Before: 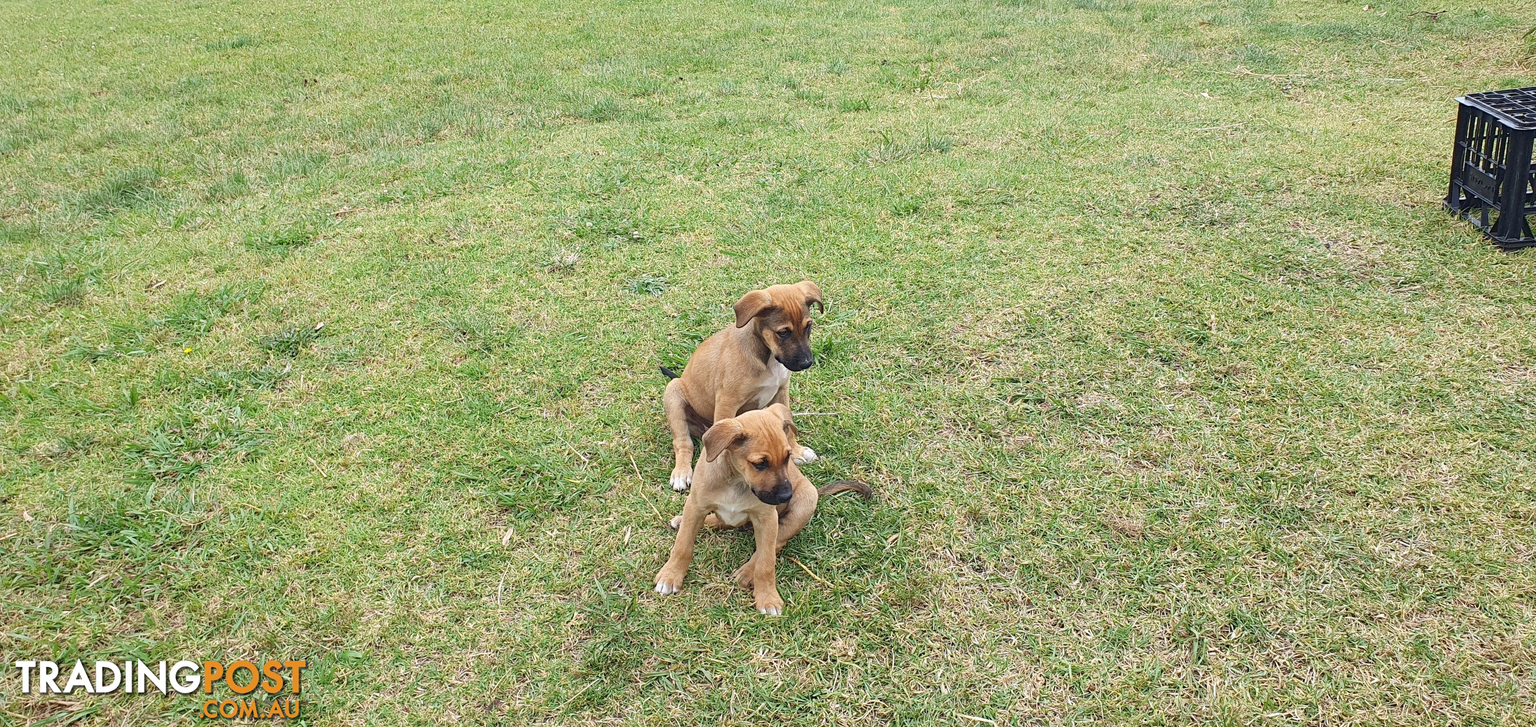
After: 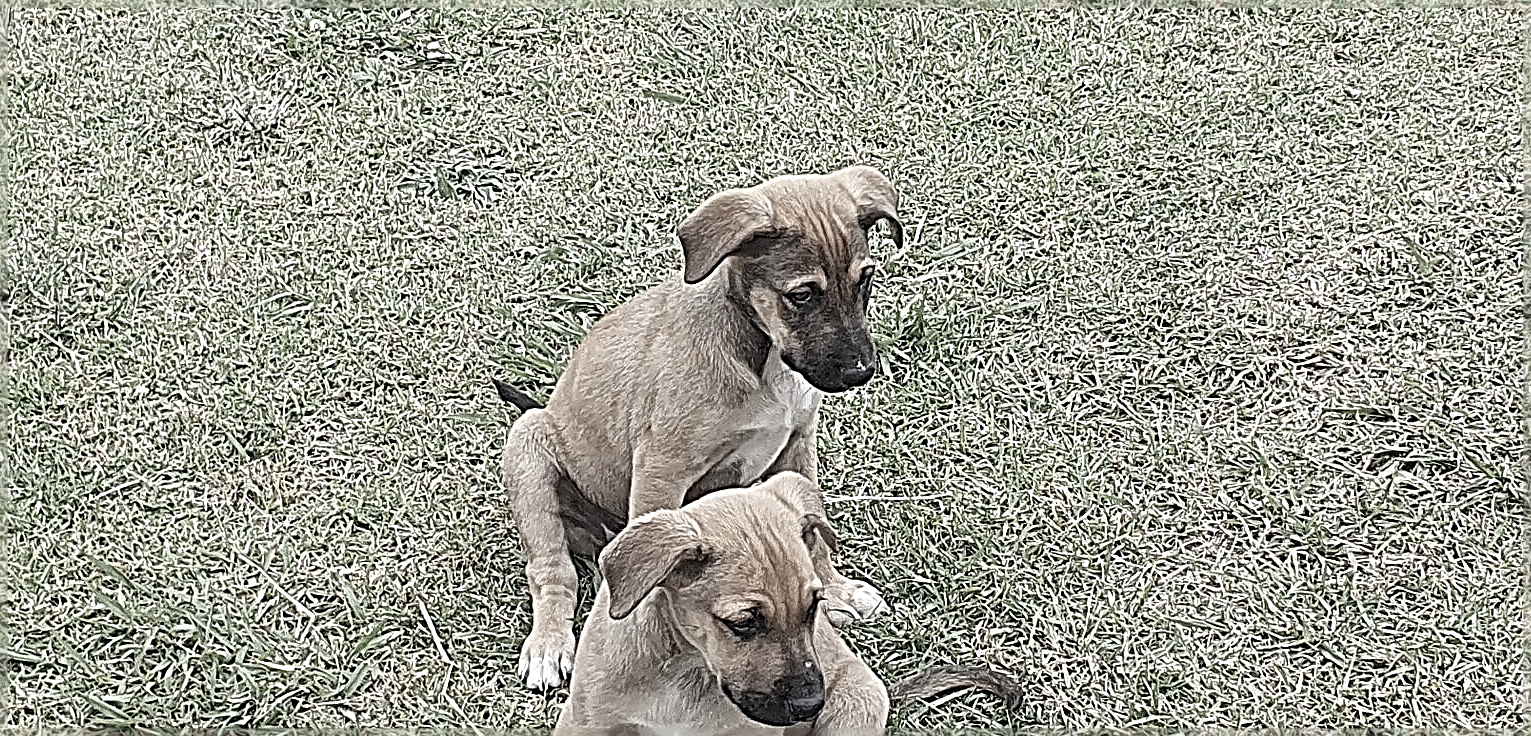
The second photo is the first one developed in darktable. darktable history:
crop: left 30.107%, top 29.52%, right 30.01%, bottom 29.934%
sharpen: radius 3.166, amount 1.724
color correction: highlights b* -0.02, saturation 0.287
